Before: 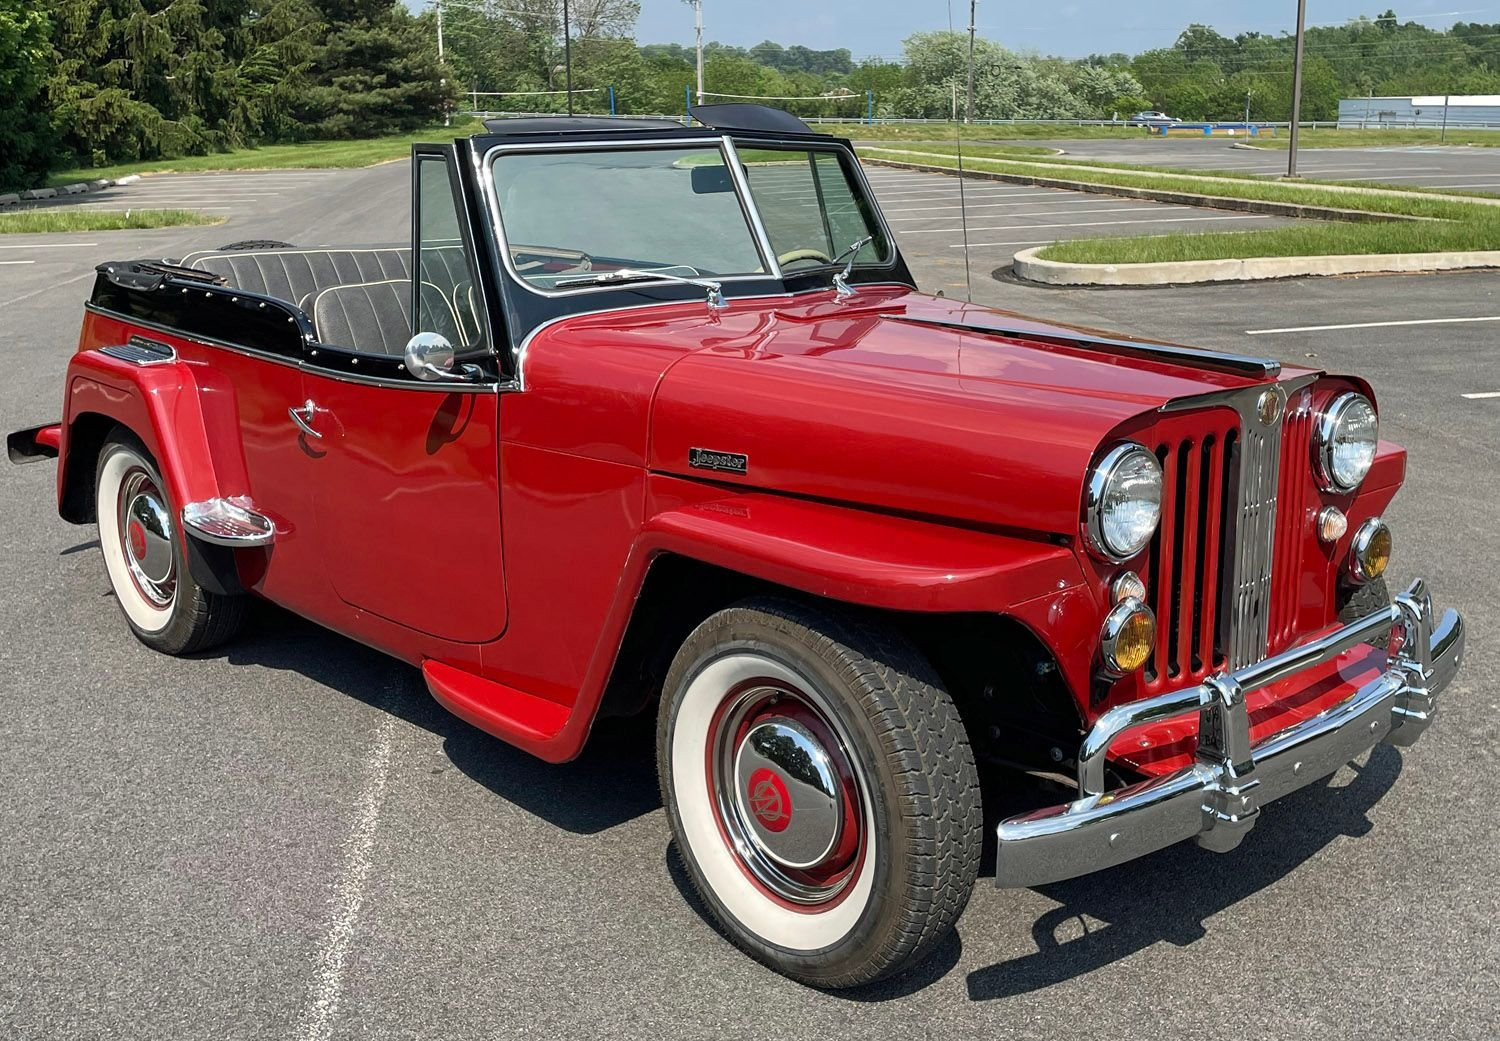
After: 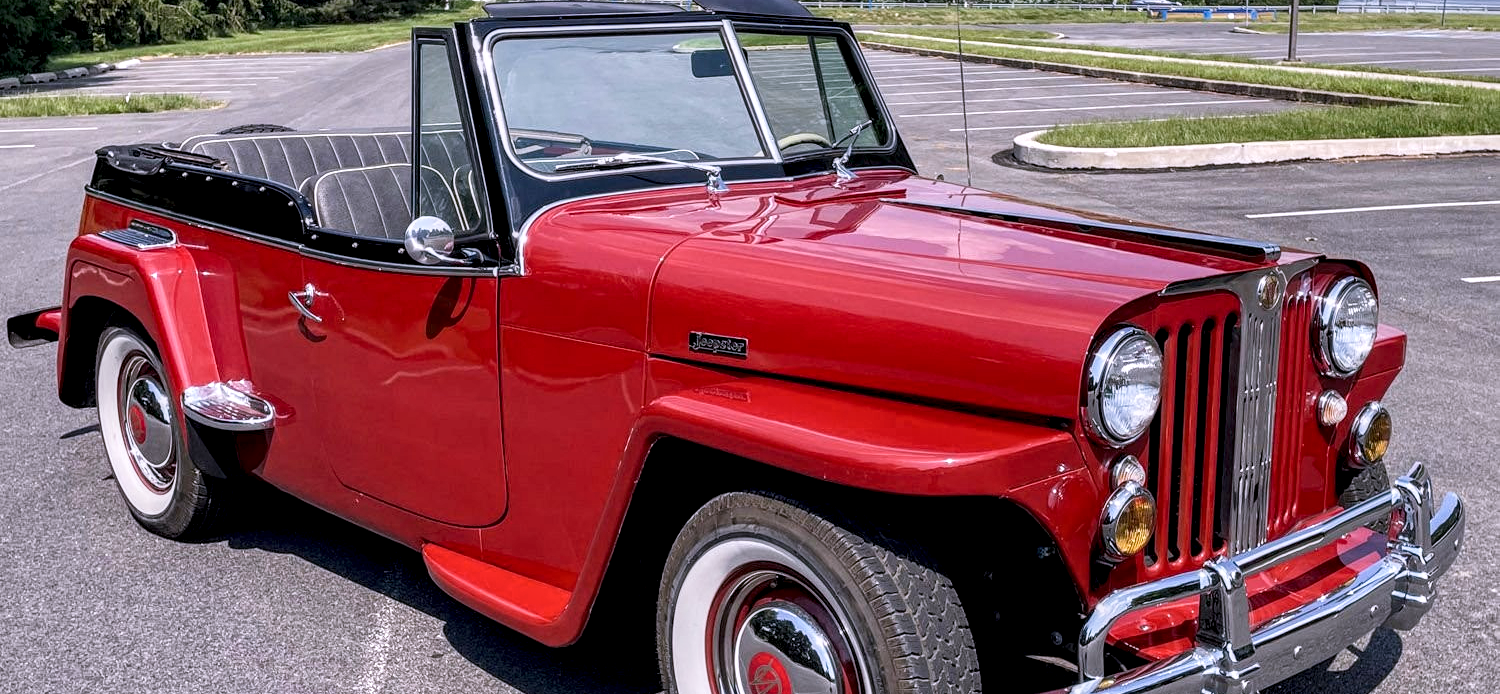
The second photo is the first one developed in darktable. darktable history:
sigmoid: contrast 1.22, skew 0.65
local contrast: highlights 60%, shadows 60%, detail 160%
crop: top 11.166%, bottom 22.168%
white balance: red 1.042, blue 1.17
